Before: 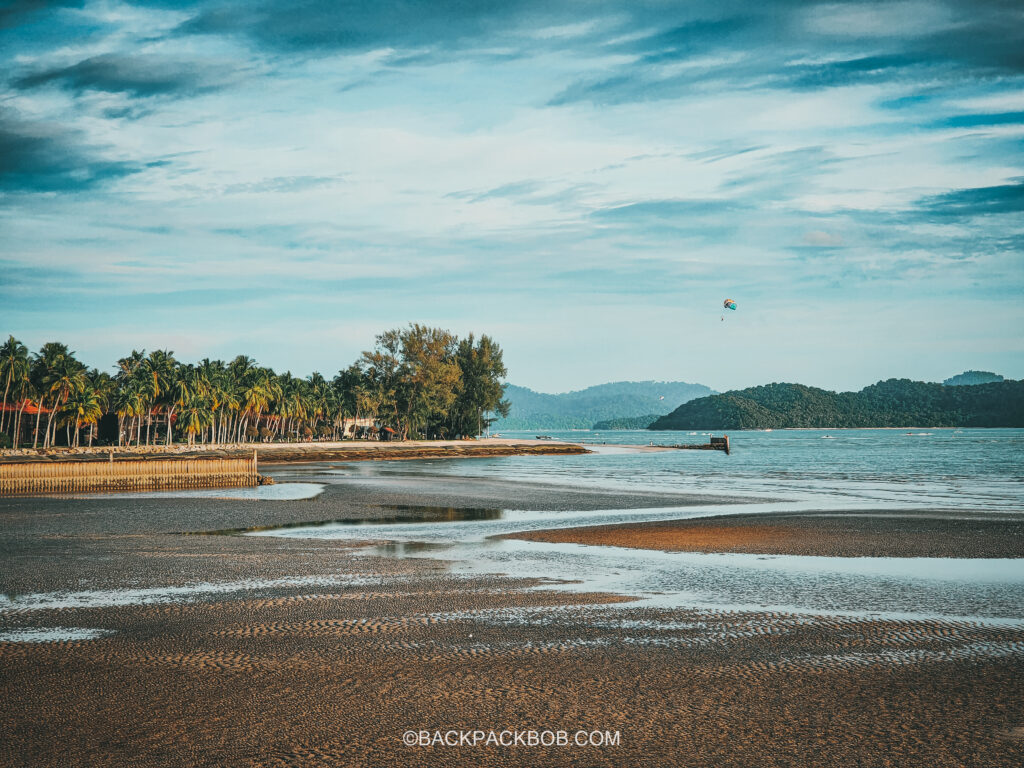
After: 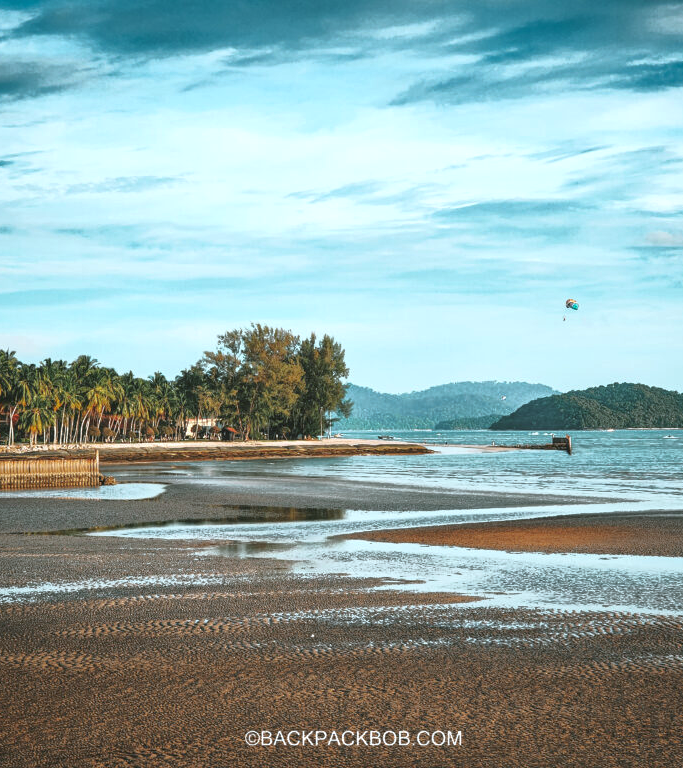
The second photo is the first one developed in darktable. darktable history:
exposure: exposure 0.493 EV, compensate highlight preservation false
tone curve: curves: ch0 [(0, 0) (0.48, 0.431) (0.7, 0.609) (0.864, 0.854) (1, 1)]
crop and rotate: left 15.446%, right 17.836%
color correction: highlights a* -3.28, highlights b* -6.24, shadows a* 3.1, shadows b* 5.19
